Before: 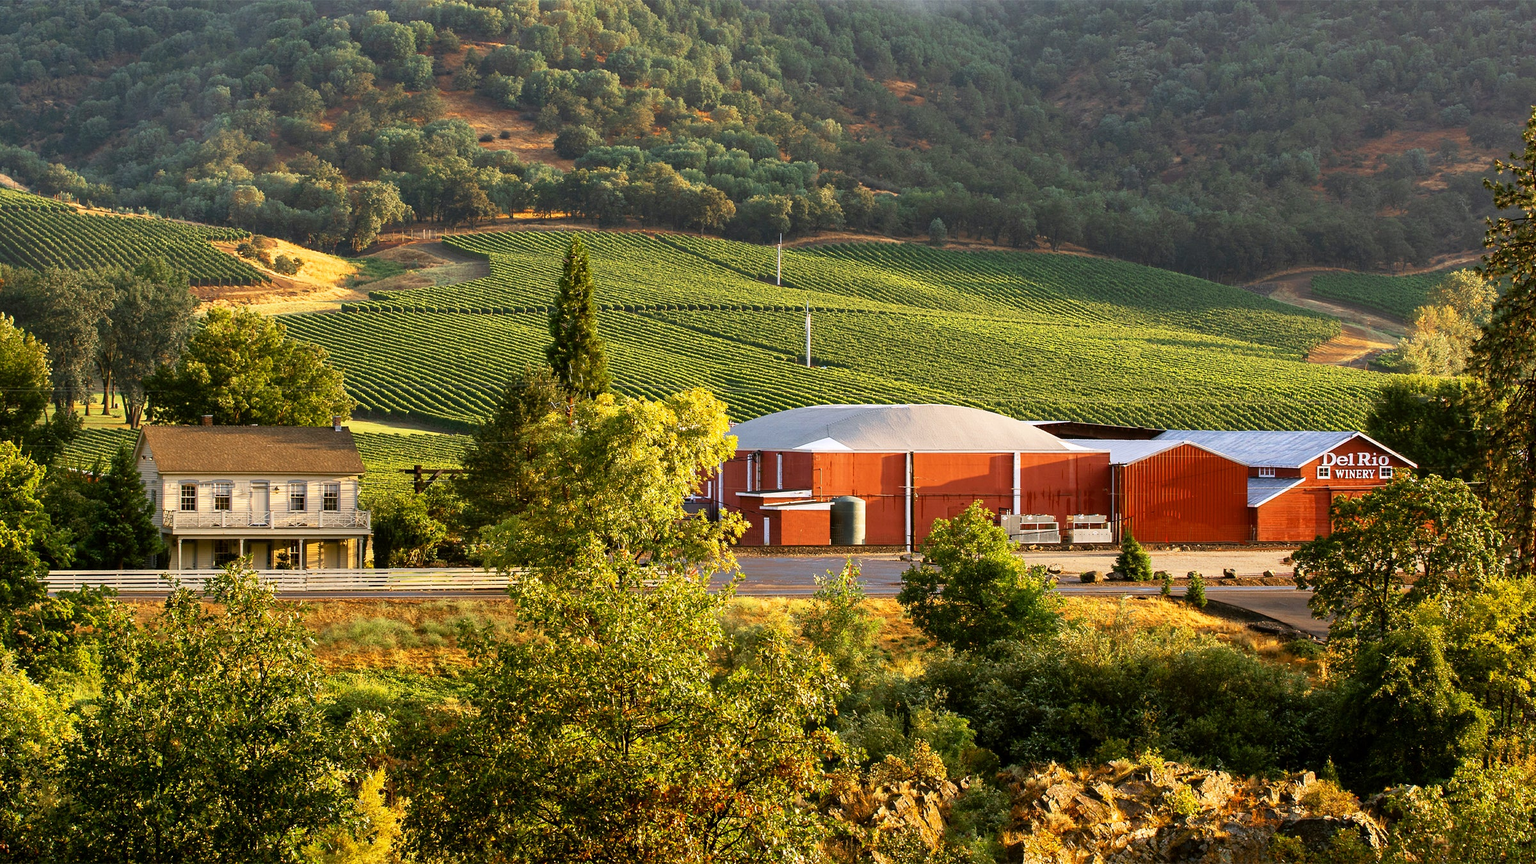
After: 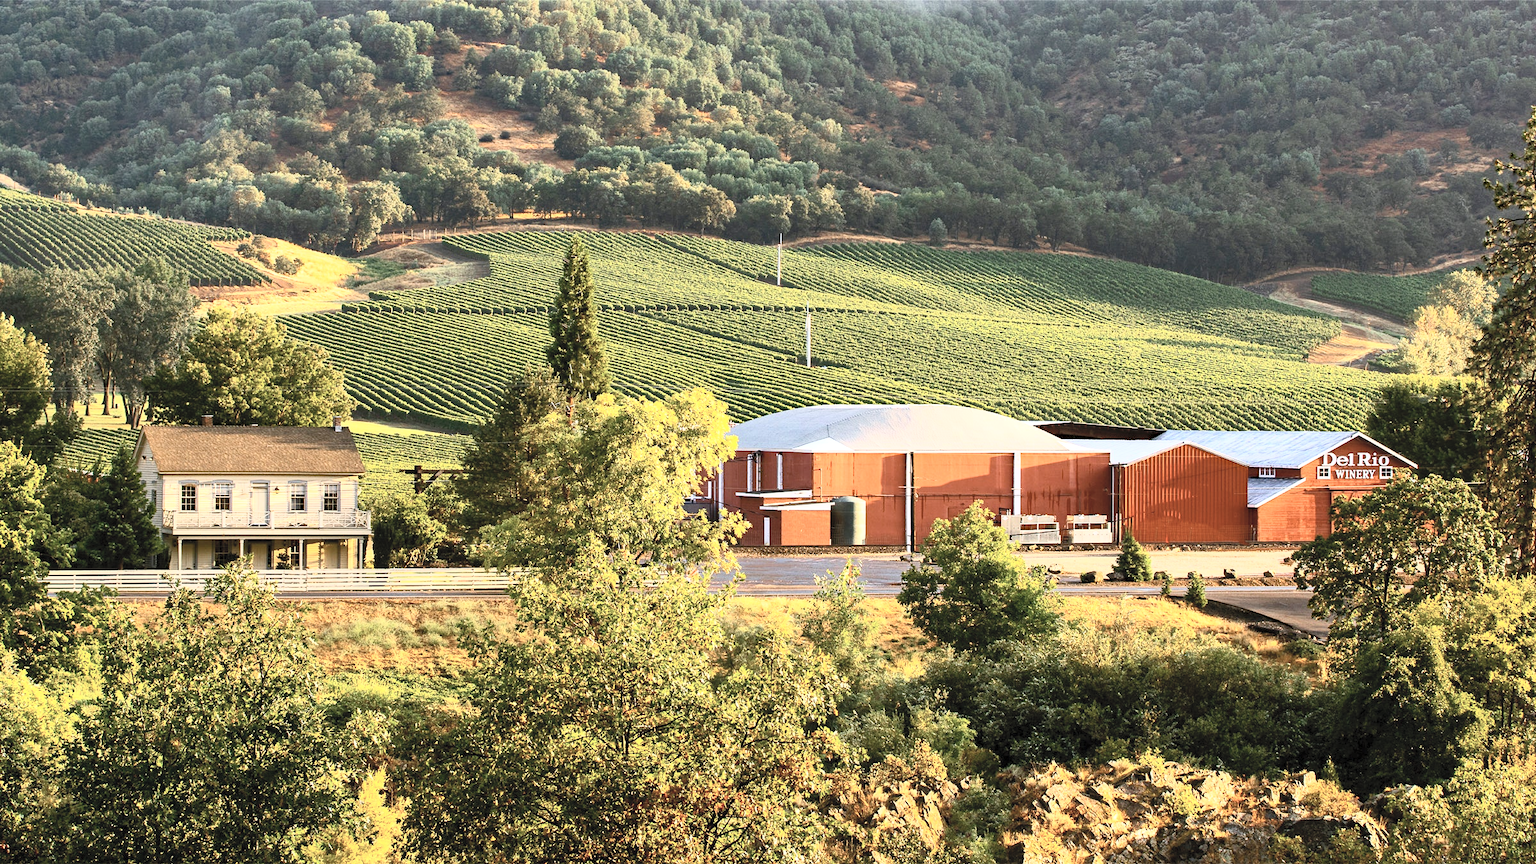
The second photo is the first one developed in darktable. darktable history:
contrast brightness saturation: contrast 0.419, brightness 0.561, saturation -0.206
haze removal: strength 0.302, distance 0.253, compatibility mode true, adaptive false
